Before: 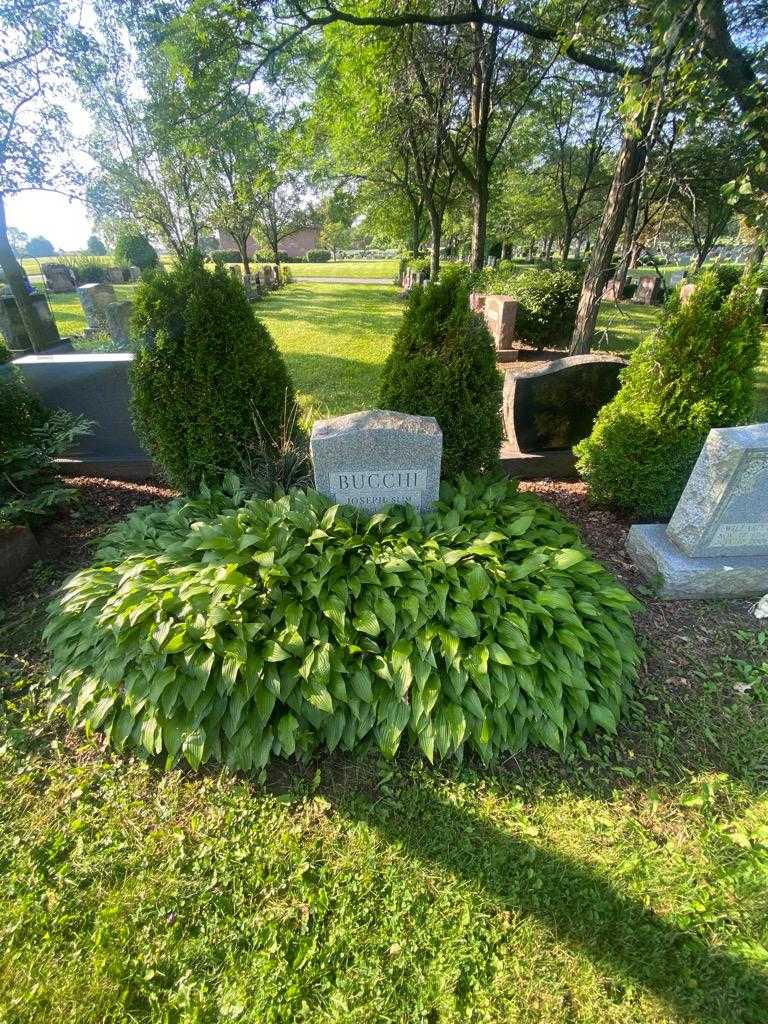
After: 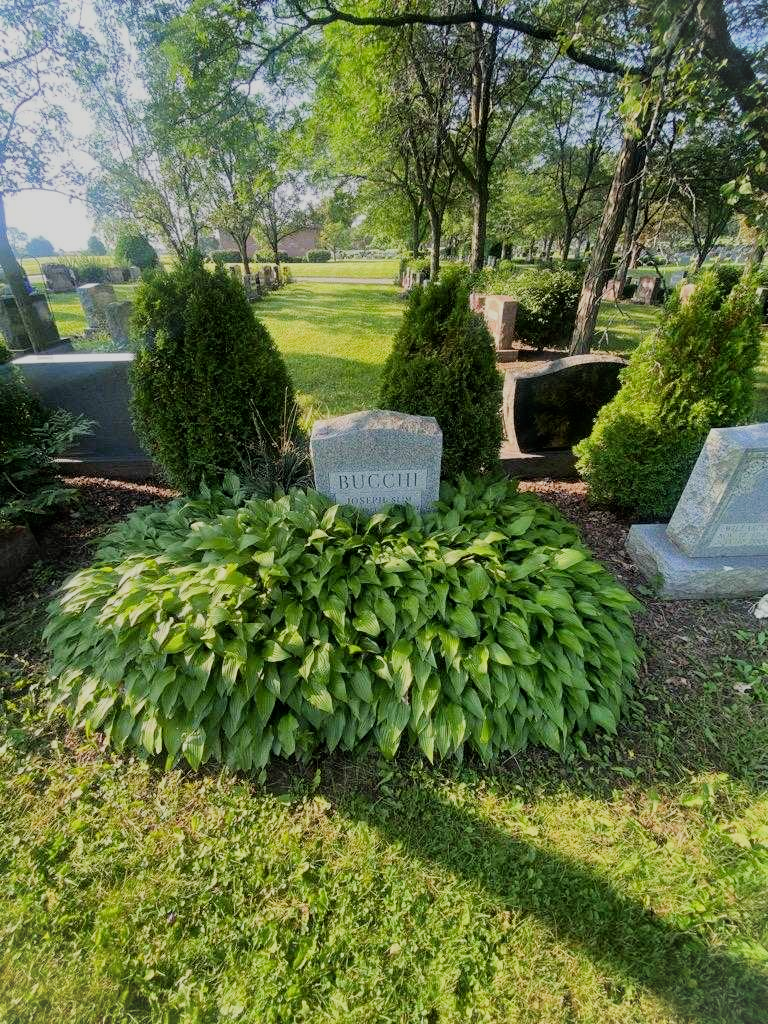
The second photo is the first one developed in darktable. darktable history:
vignetting: fall-off start 100%, brightness 0.05, saturation 0
filmic rgb: black relative exposure -7.65 EV, white relative exposure 4.56 EV, hardness 3.61
